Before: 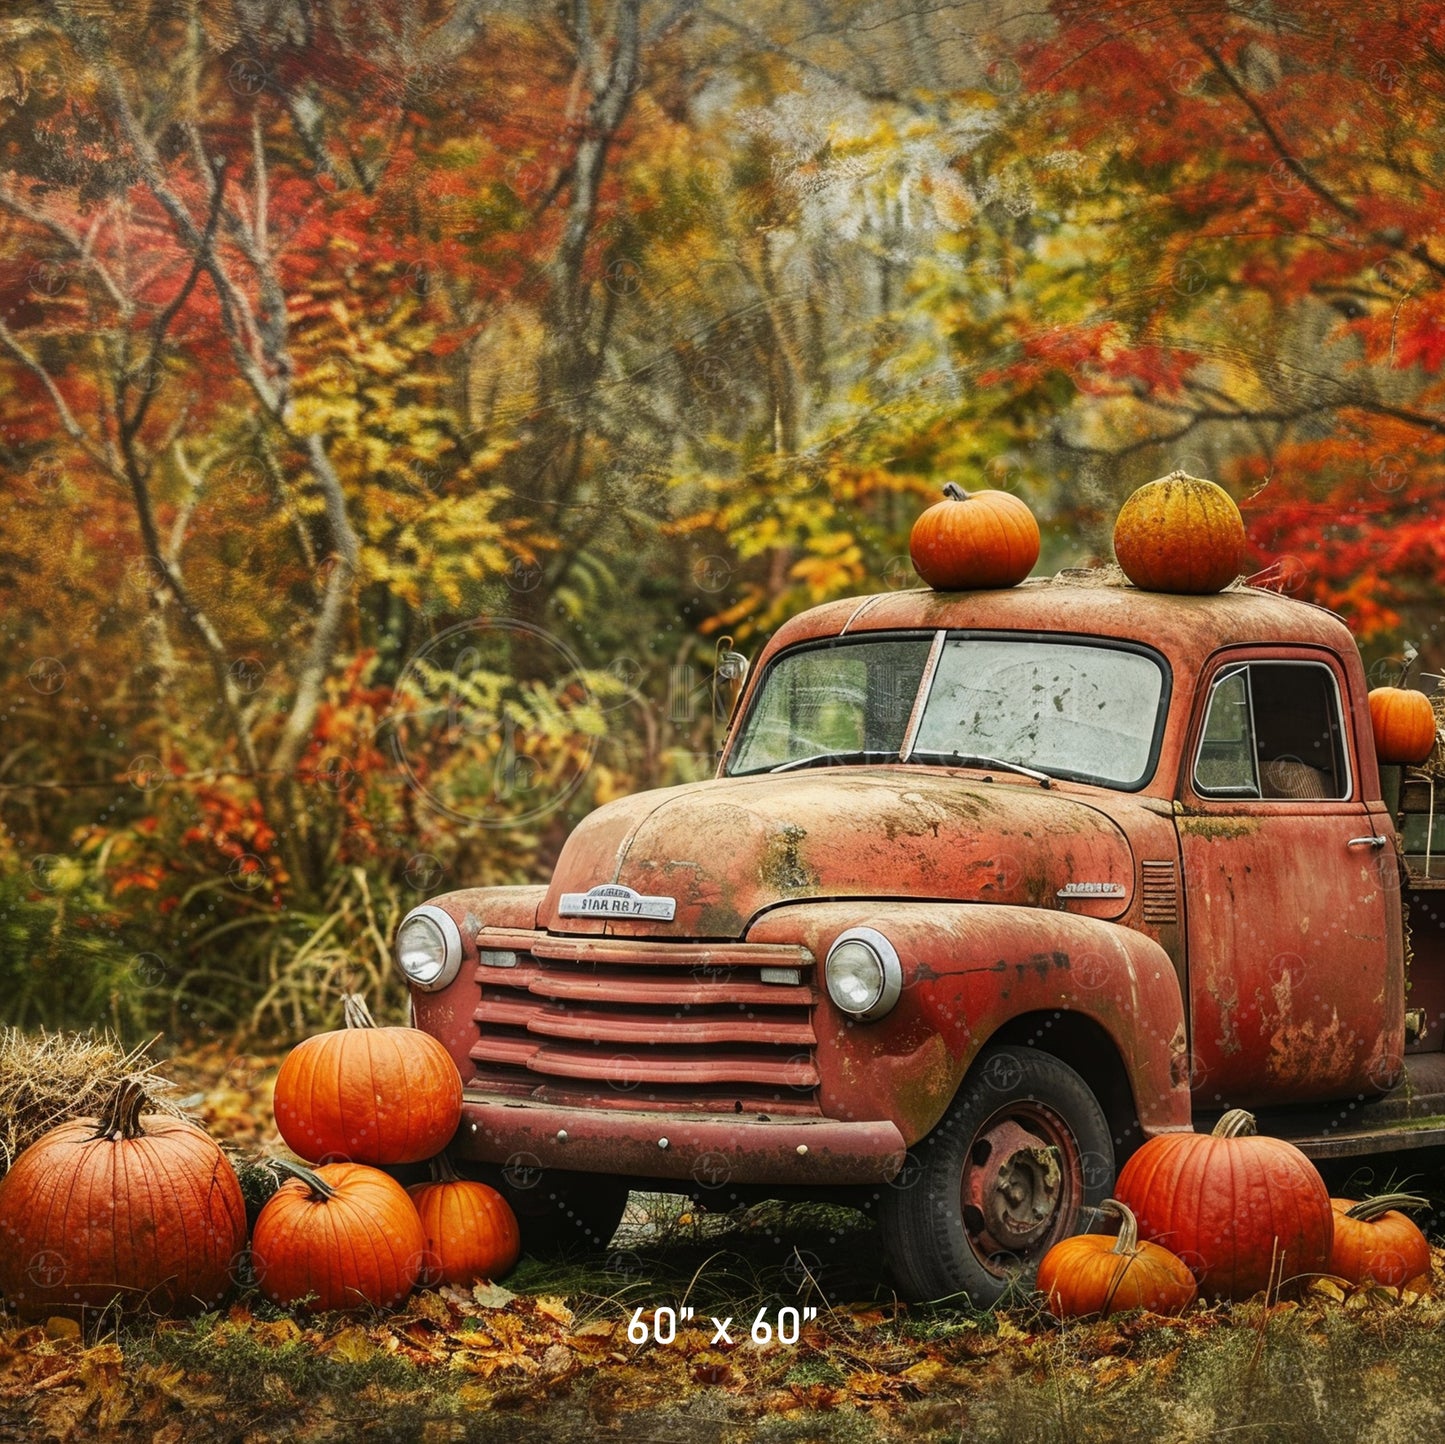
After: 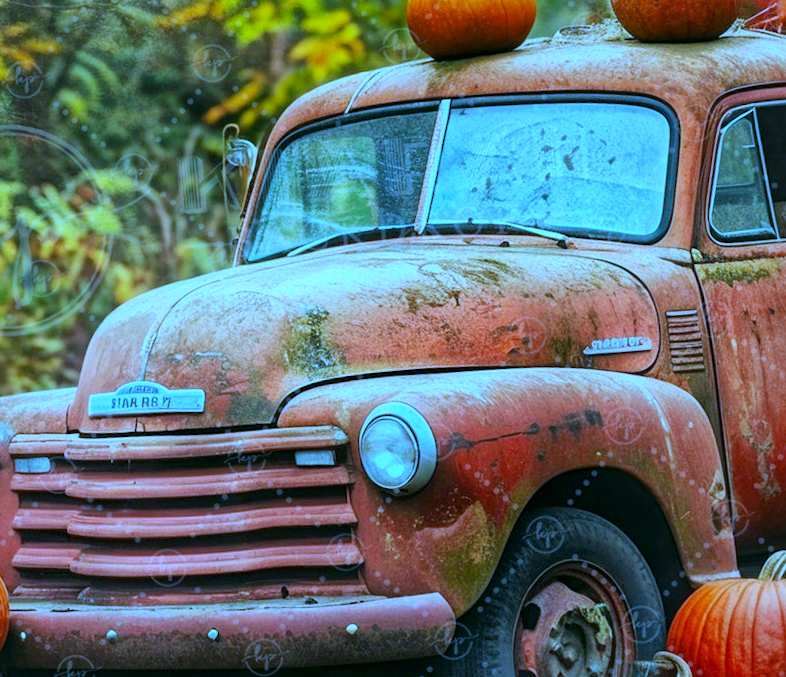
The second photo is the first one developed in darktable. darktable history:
white balance: red 0.766, blue 1.537
color correction: highlights a* -7.33, highlights b* 1.26, shadows a* -3.55, saturation 1.4
rotate and perspective: rotation -4.98°, automatic cropping off
crop: left 35.03%, top 36.625%, right 14.663%, bottom 20.057%
global tonemap: drago (1, 100), detail 1
